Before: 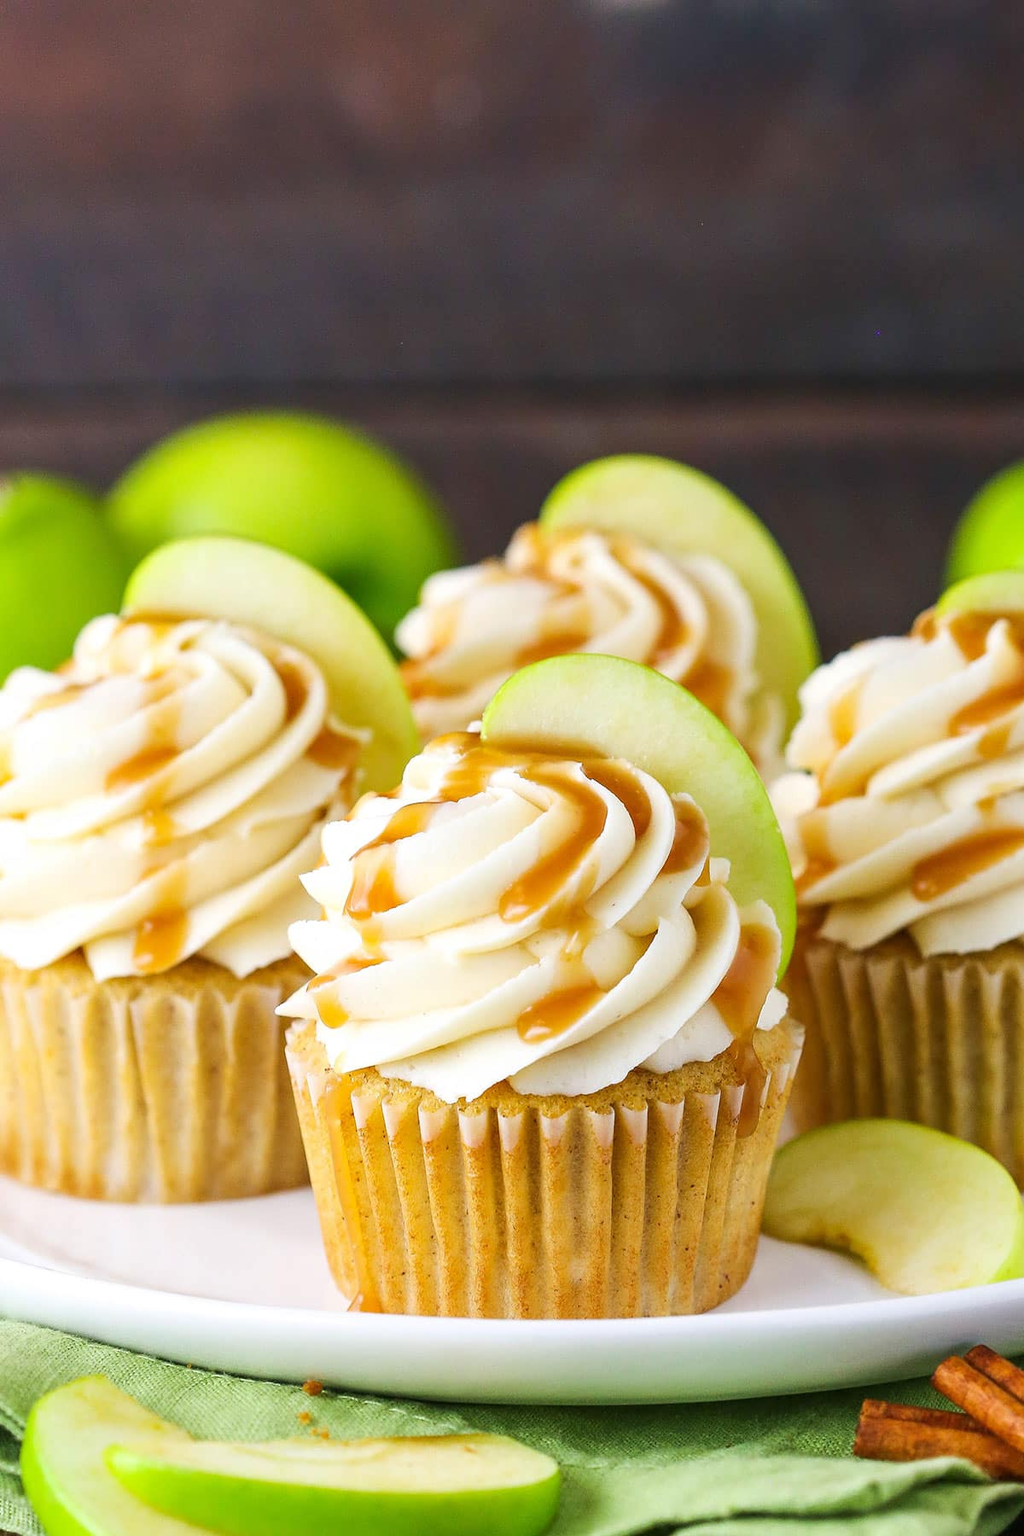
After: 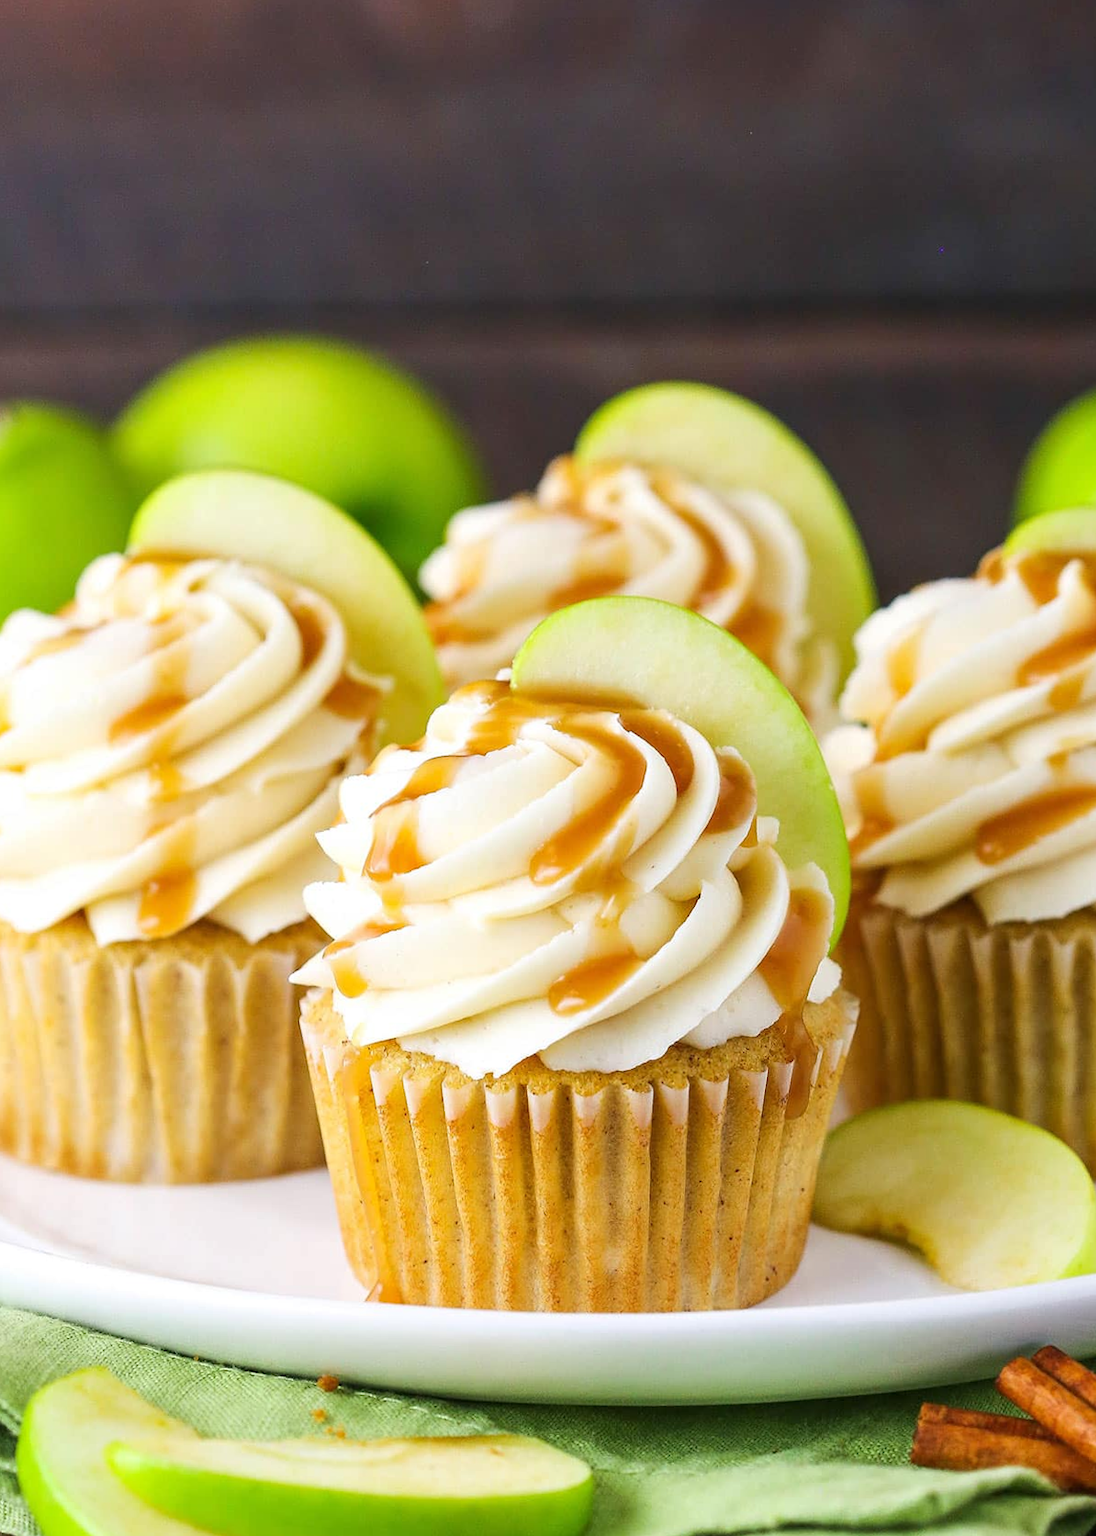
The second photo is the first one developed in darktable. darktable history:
rotate and perspective: rotation 0.192°, lens shift (horizontal) -0.015, crop left 0.005, crop right 0.996, crop top 0.006, crop bottom 0.99
exposure: compensate highlight preservation false
crop and rotate: top 6.25%
tone equalizer: on, module defaults
